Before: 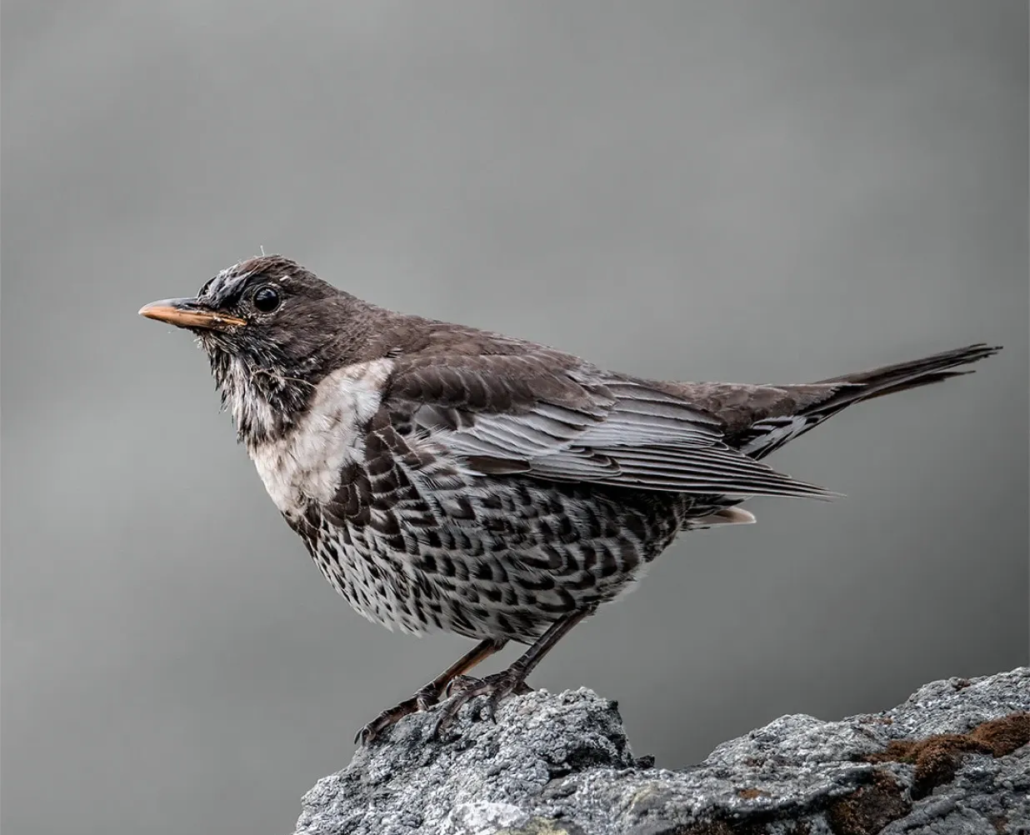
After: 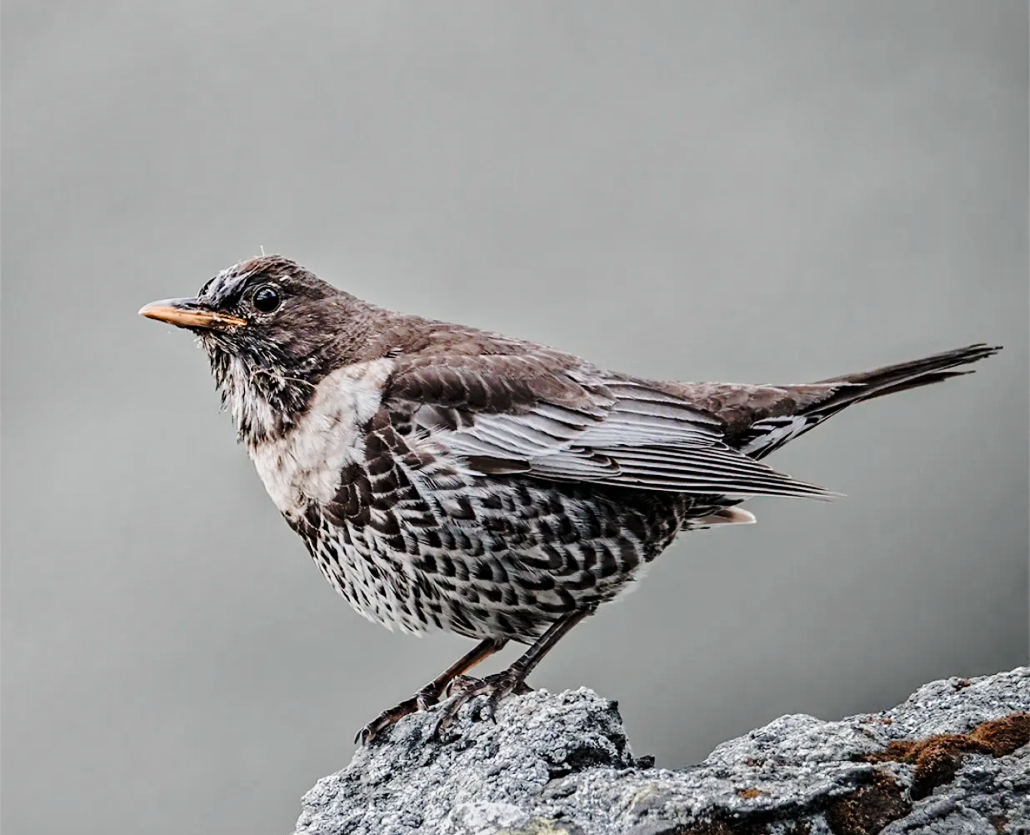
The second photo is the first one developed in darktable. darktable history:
tone equalizer: -8 EV -0.002 EV, -7 EV 0.005 EV, -6 EV -0.008 EV, -5 EV 0.007 EV, -4 EV -0.042 EV, -3 EV -0.233 EV, -2 EV -0.662 EV, -1 EV -0.983 EV, +0 EV -0.969 EV, smoothing diameter 2%, edges refinement/feathering 20, mask exposure compensation -1.57 EV, filter diffusion 5
base curve: curves: ch0 [(0, 0) (0.036, 0.037) (0.121, 0.228) (0.46, 0.76) (0.859, 0.983) (1, 1)], preserve colors none
sharpen: amount 0.2
